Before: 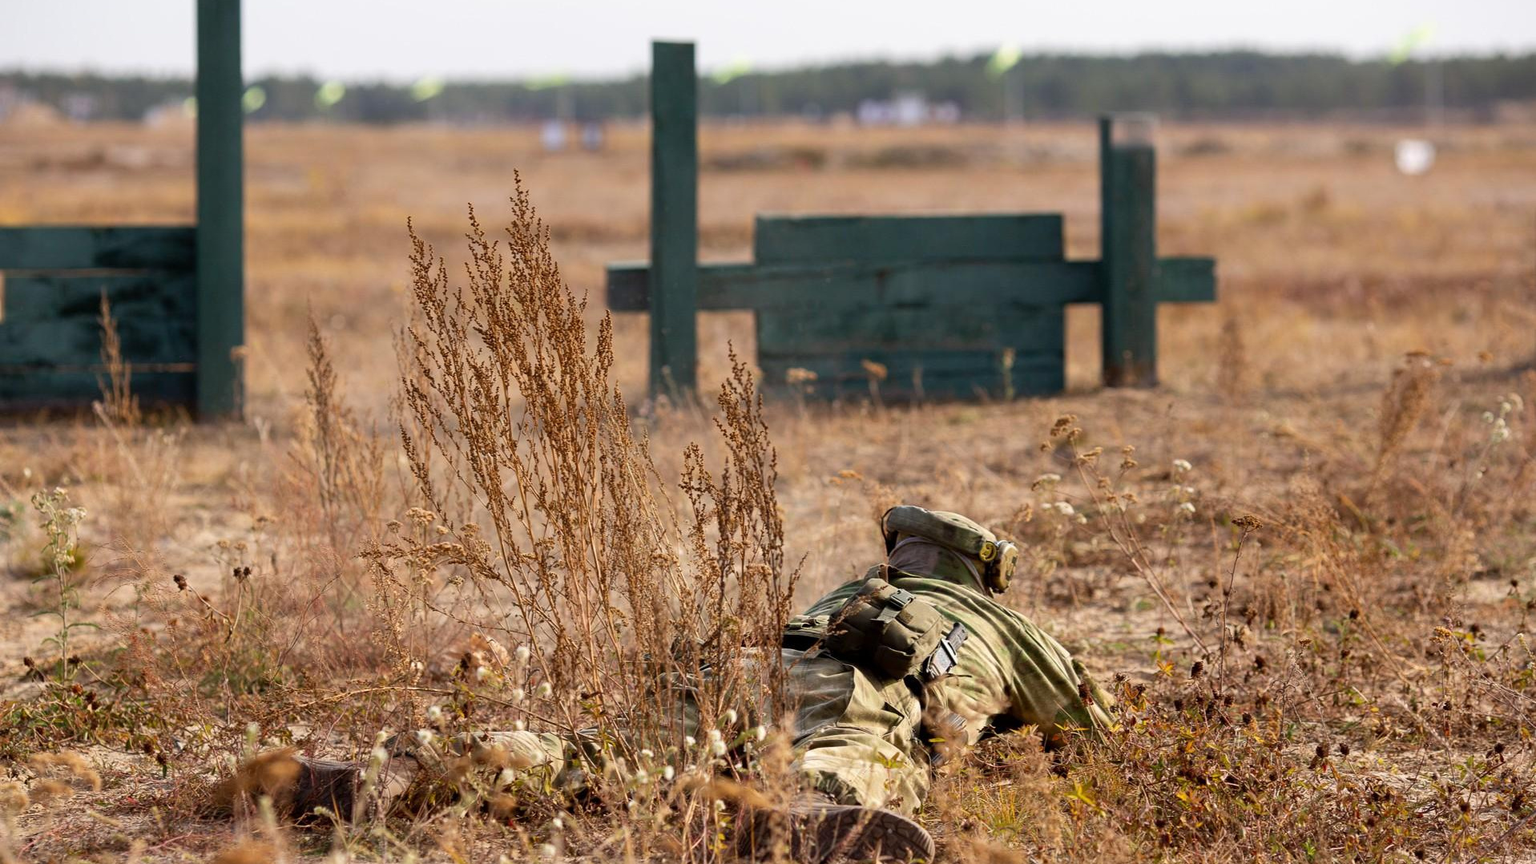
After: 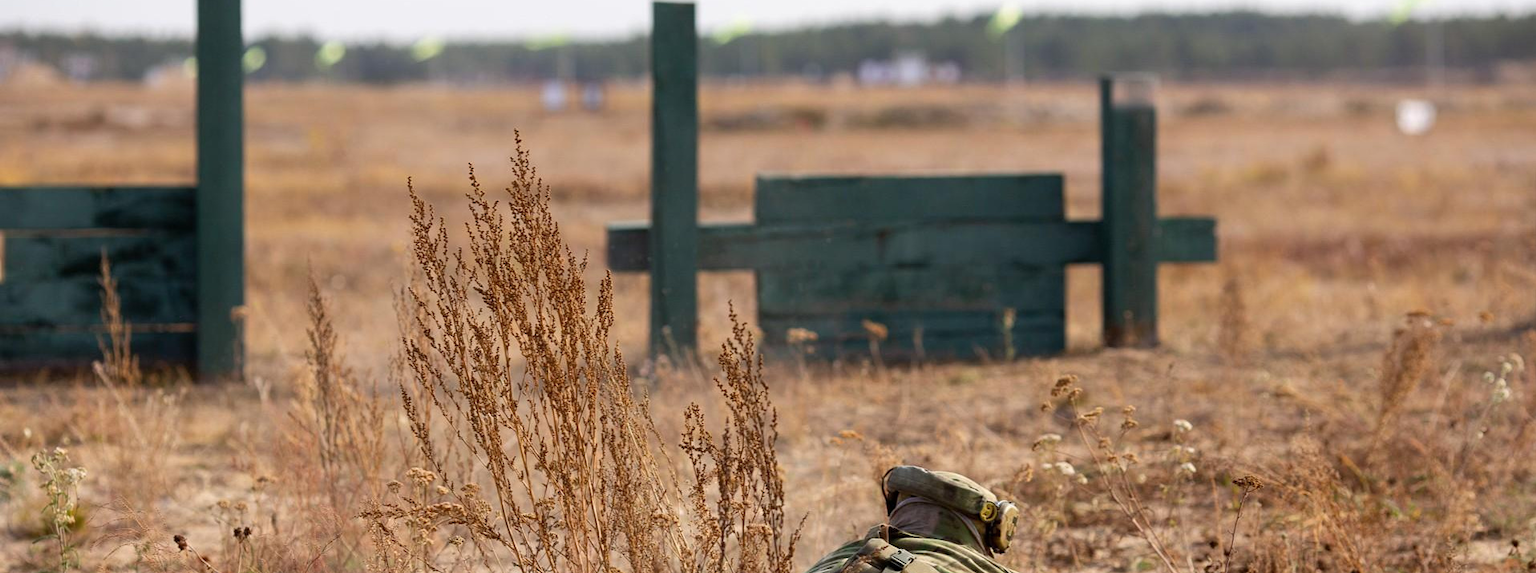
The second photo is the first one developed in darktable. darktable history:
crop and rotate: top 4.729%, bottom 28.913%
